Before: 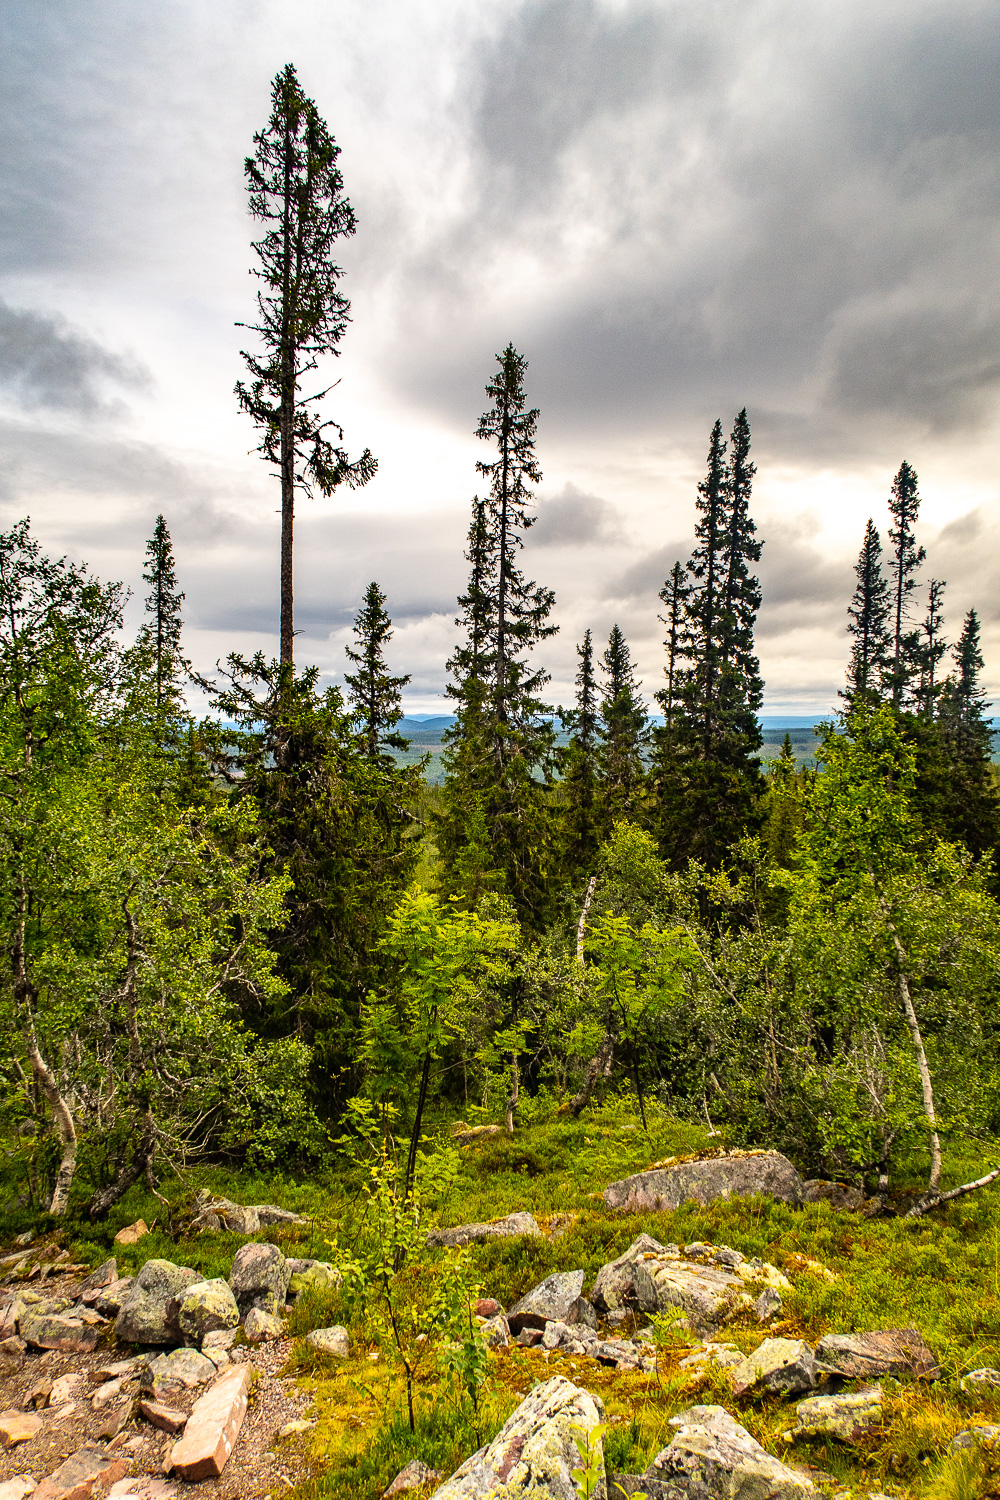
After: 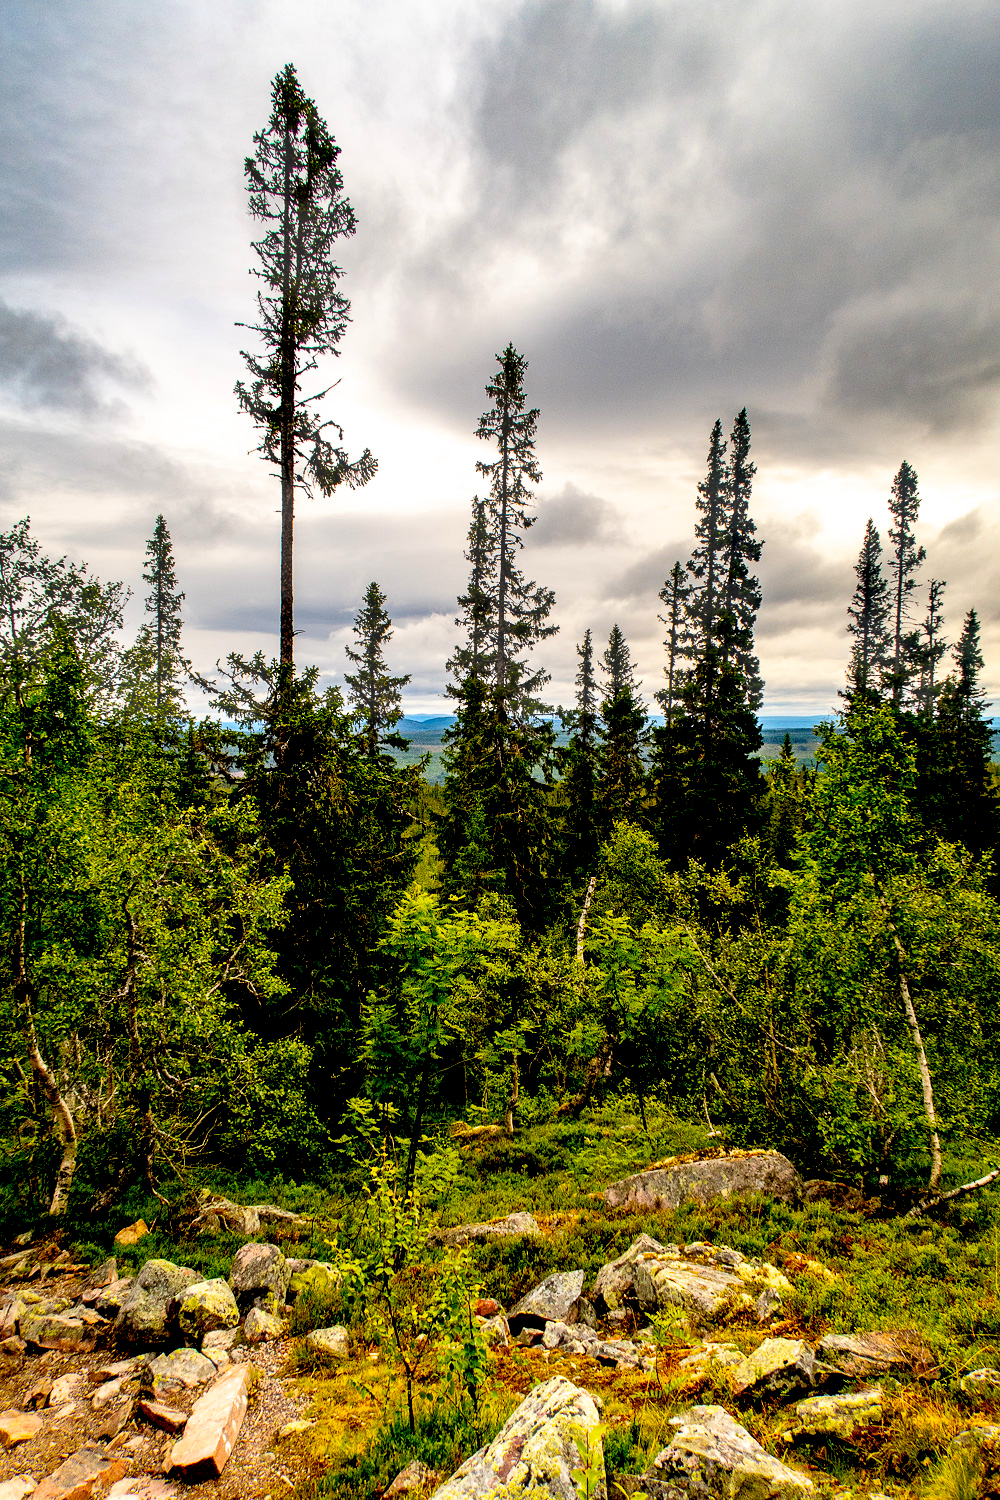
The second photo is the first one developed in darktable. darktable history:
haze removal: strength -0.1, adaptive false
exposure: black level correction 0.056, compensate highlight preservation false
color balance: output saturation 120%
tone equalizer: on, module defaults
